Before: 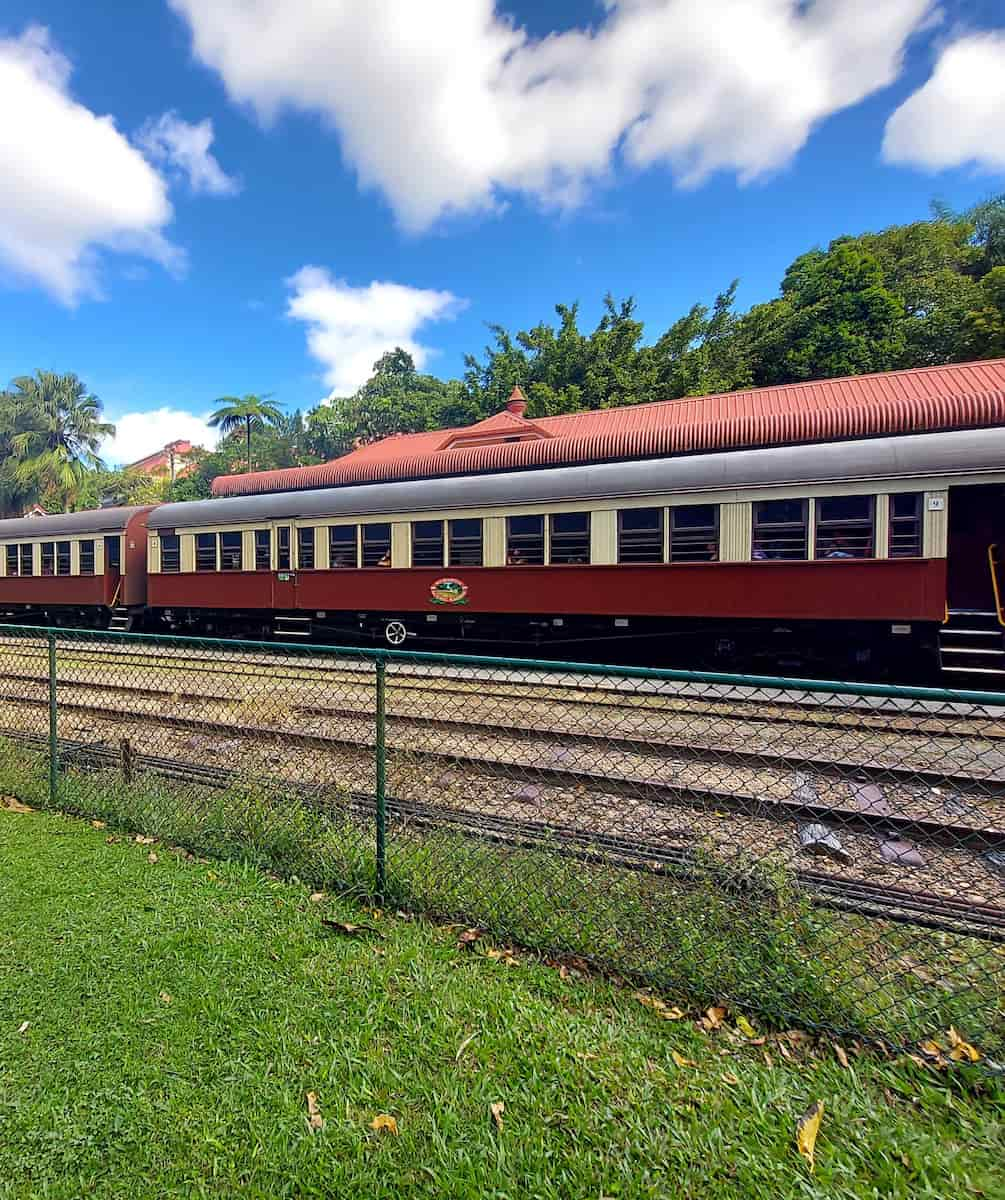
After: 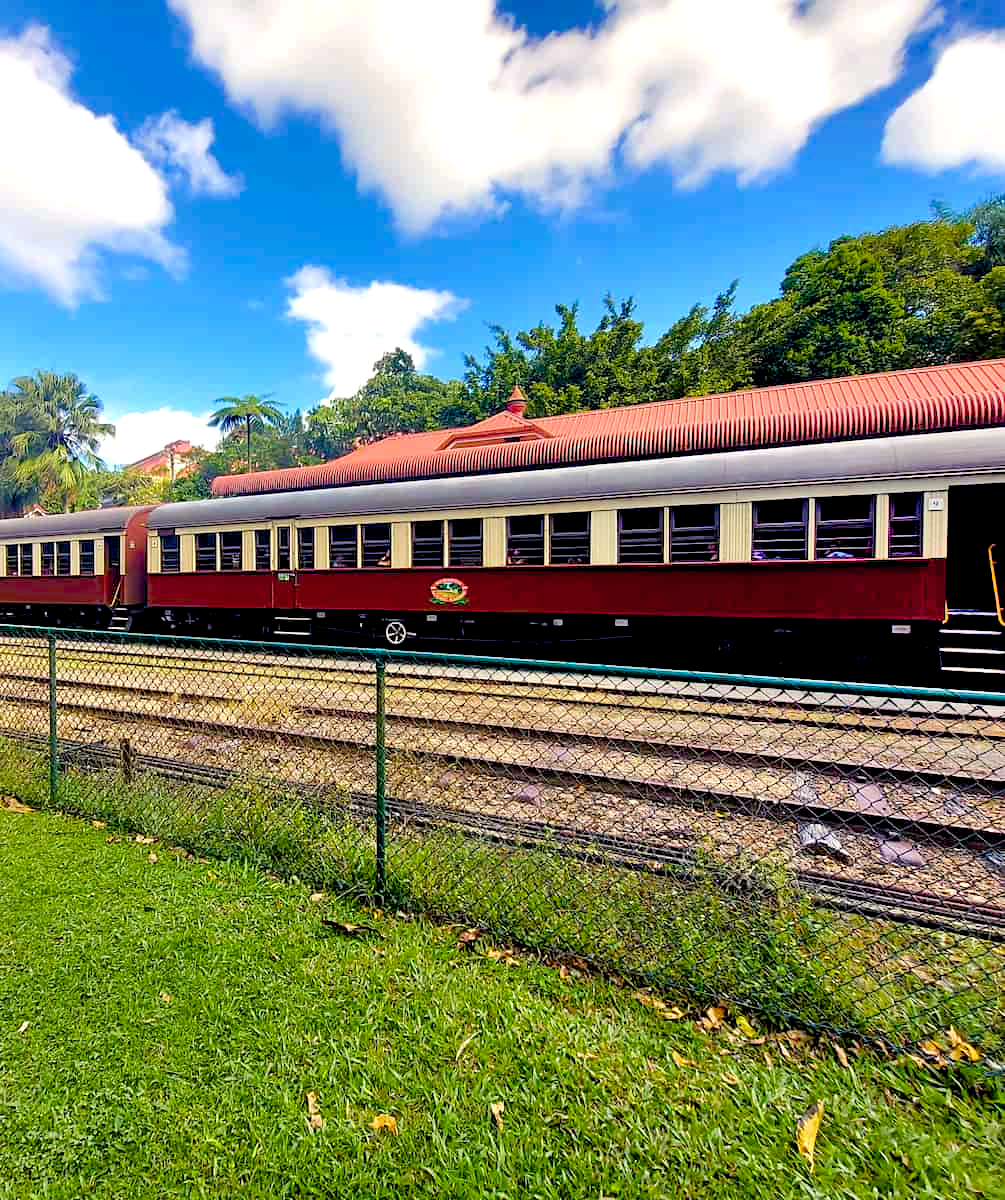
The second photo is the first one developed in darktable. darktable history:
color balance rgb: shadows lift › chroma 3%, shadows lift › hue 280.8°, power › hue 330°, highlights gain › chroma 3%, highlights gain › hue 75.6°, global offset › luminance -1%, perceptual saturation grading › global saturation 20%, perceptual saturation grading › highlights -25%, perceptual saturation grading › shadows 50%, global vibrance 20%
shadows and highlights: radius 110.86, shadows 51.09, white point adjustment 9.16, highlights -4.17, highlights color adjustment 32.2%, soften with gaussian
